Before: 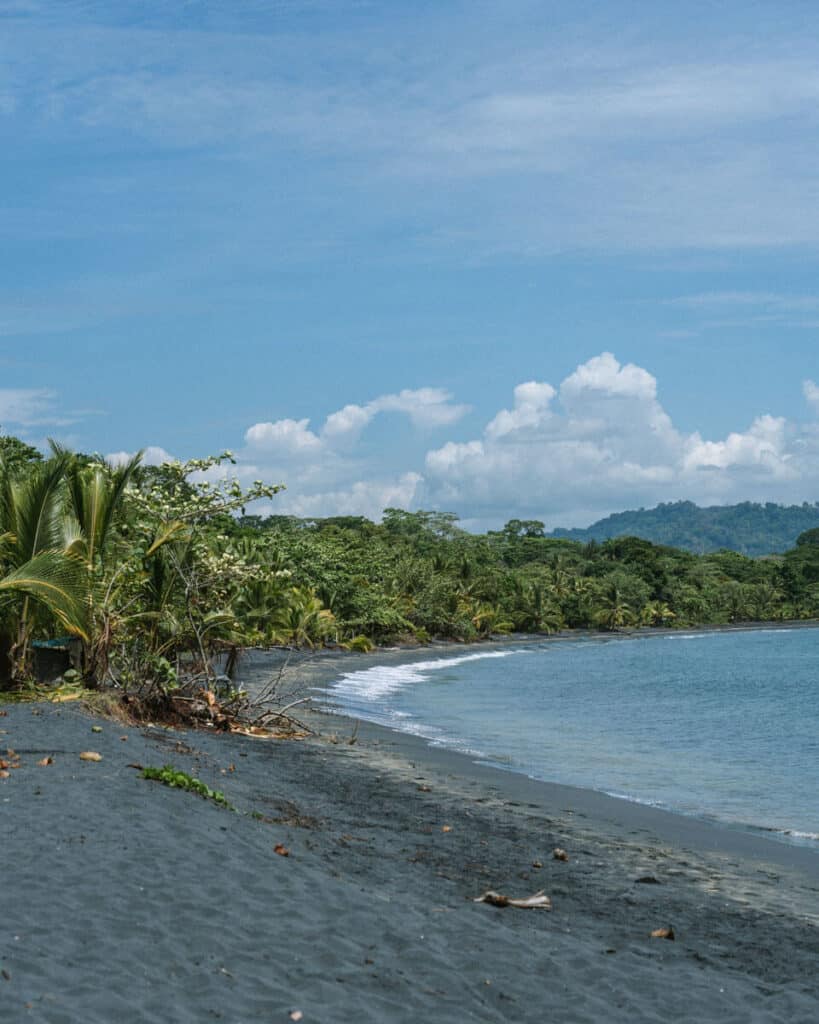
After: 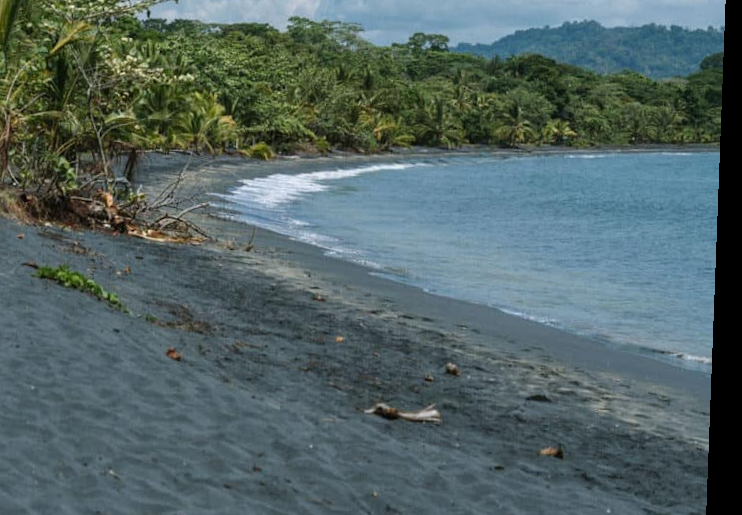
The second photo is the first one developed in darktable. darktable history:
crop and rotate: left 13.306%, top 48.129%, bottom 2.928%
rotate and perspective: rotation 2.17°, automatic cropping off
